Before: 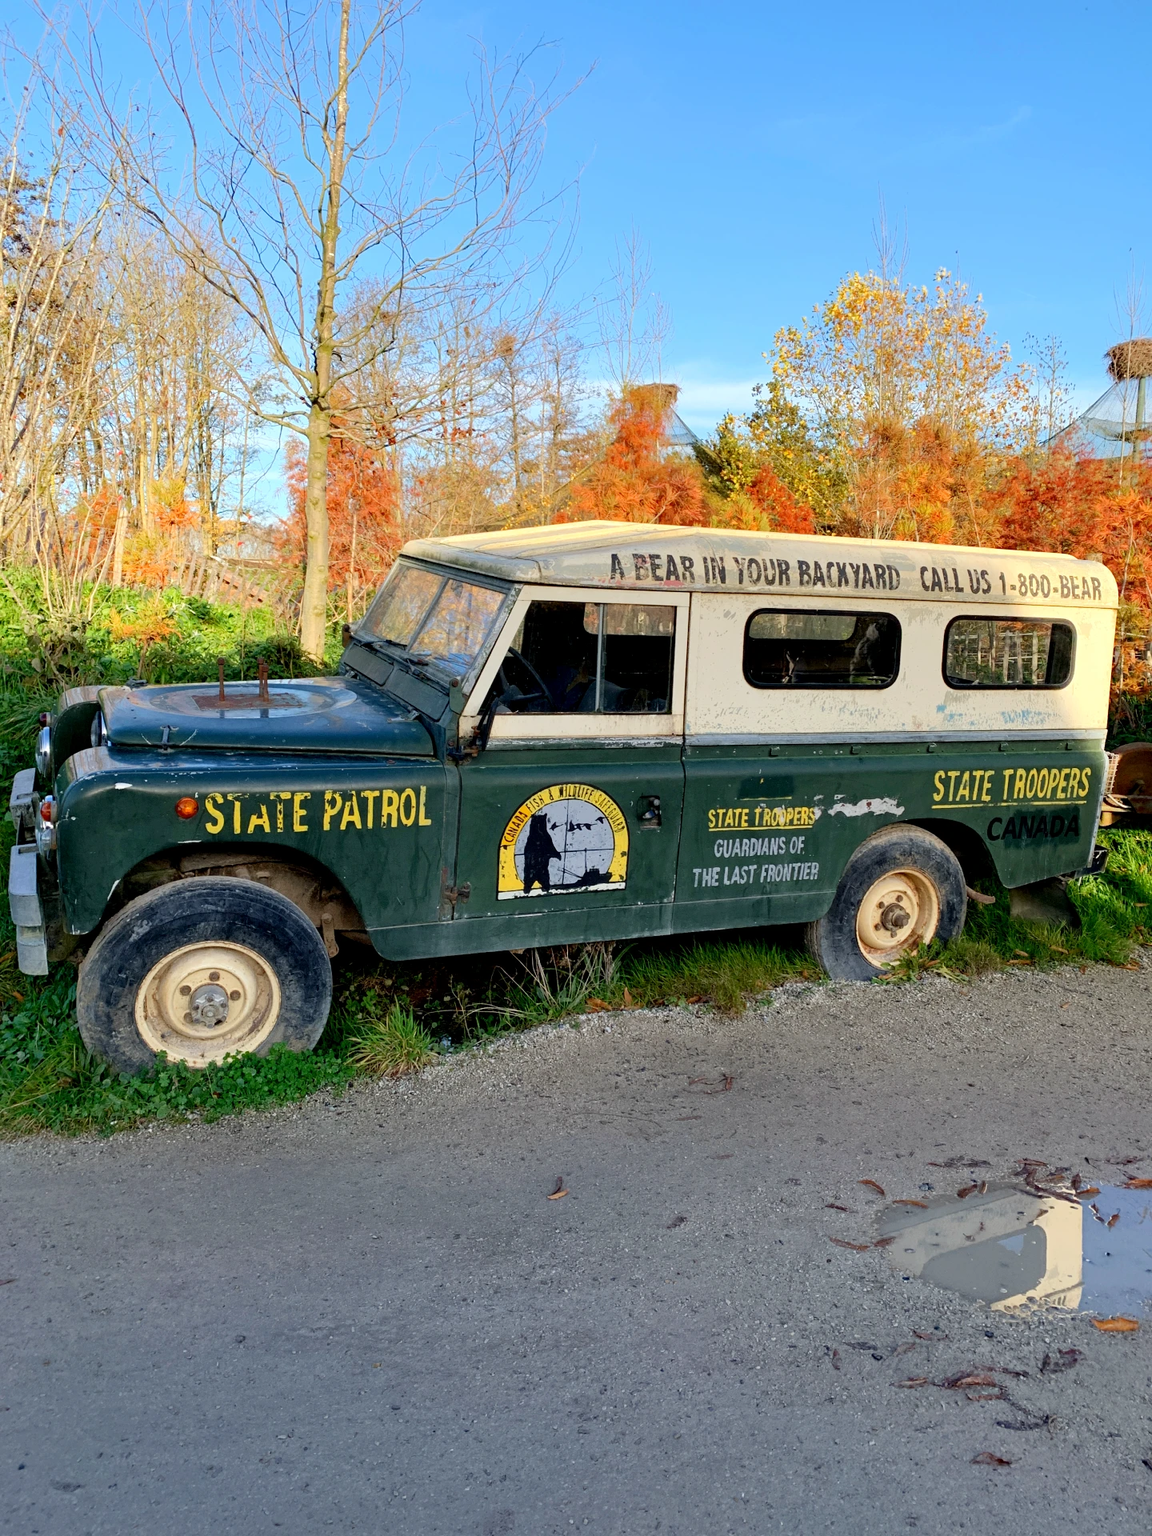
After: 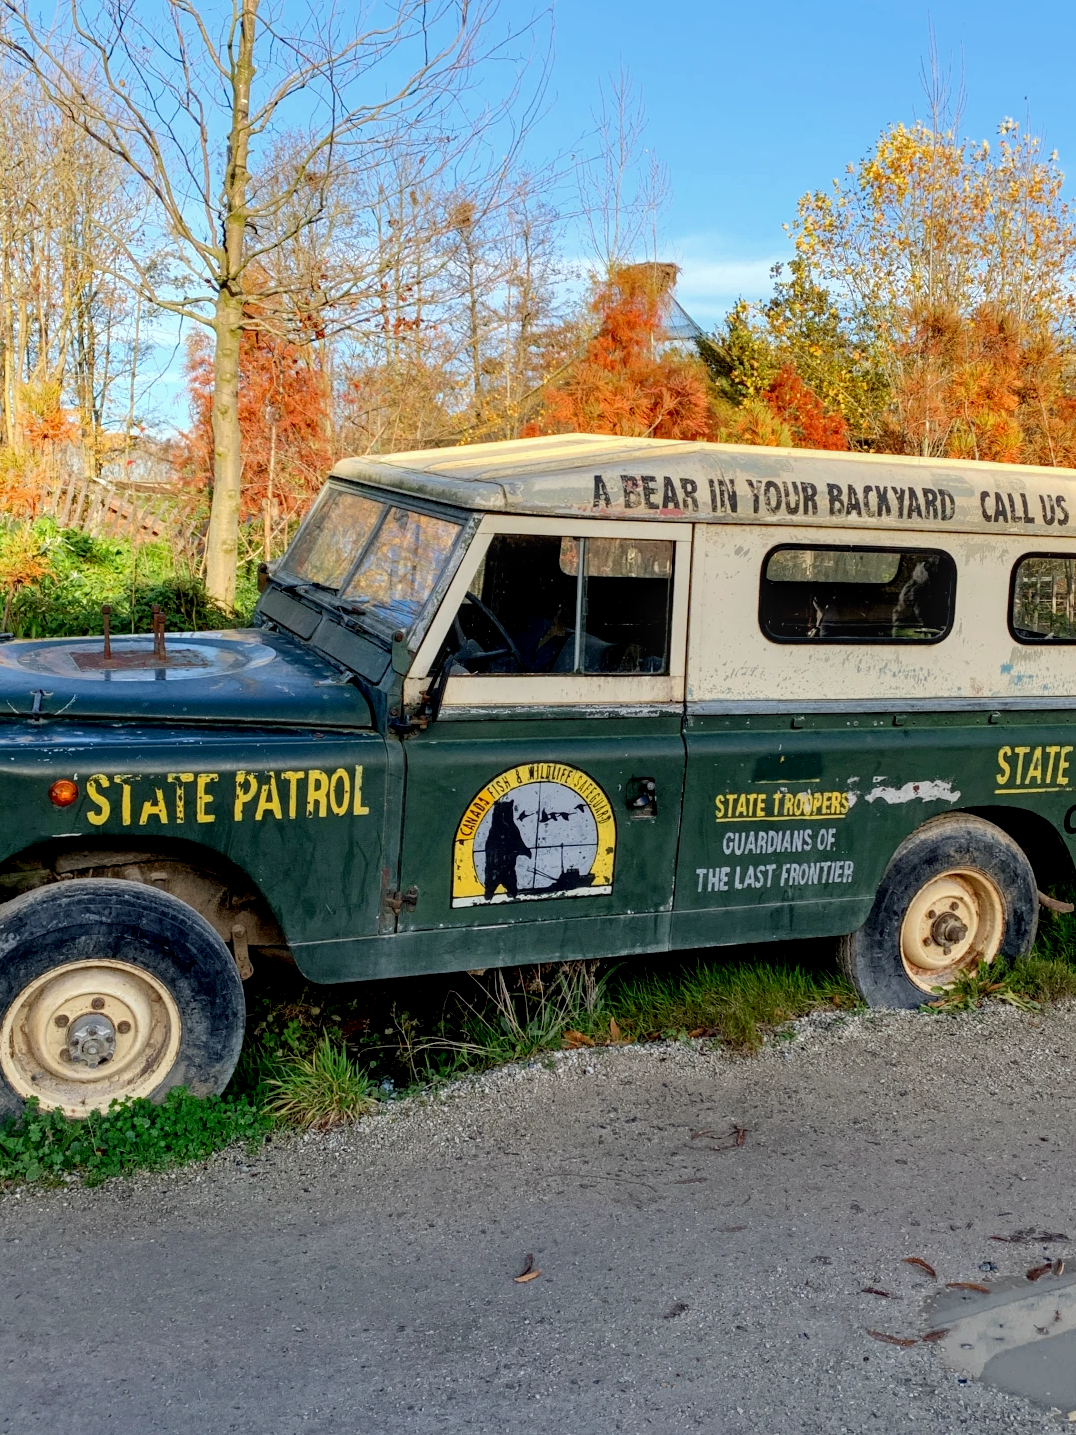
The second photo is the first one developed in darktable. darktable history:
crop and rotate: left 11.831%, top 11.346%, right 13.429%, bottom 13.899%
exposure: black level correction 0.002, exposure -0.1 EV, compensate highlight preservation false
local contrast: on, module defaults
